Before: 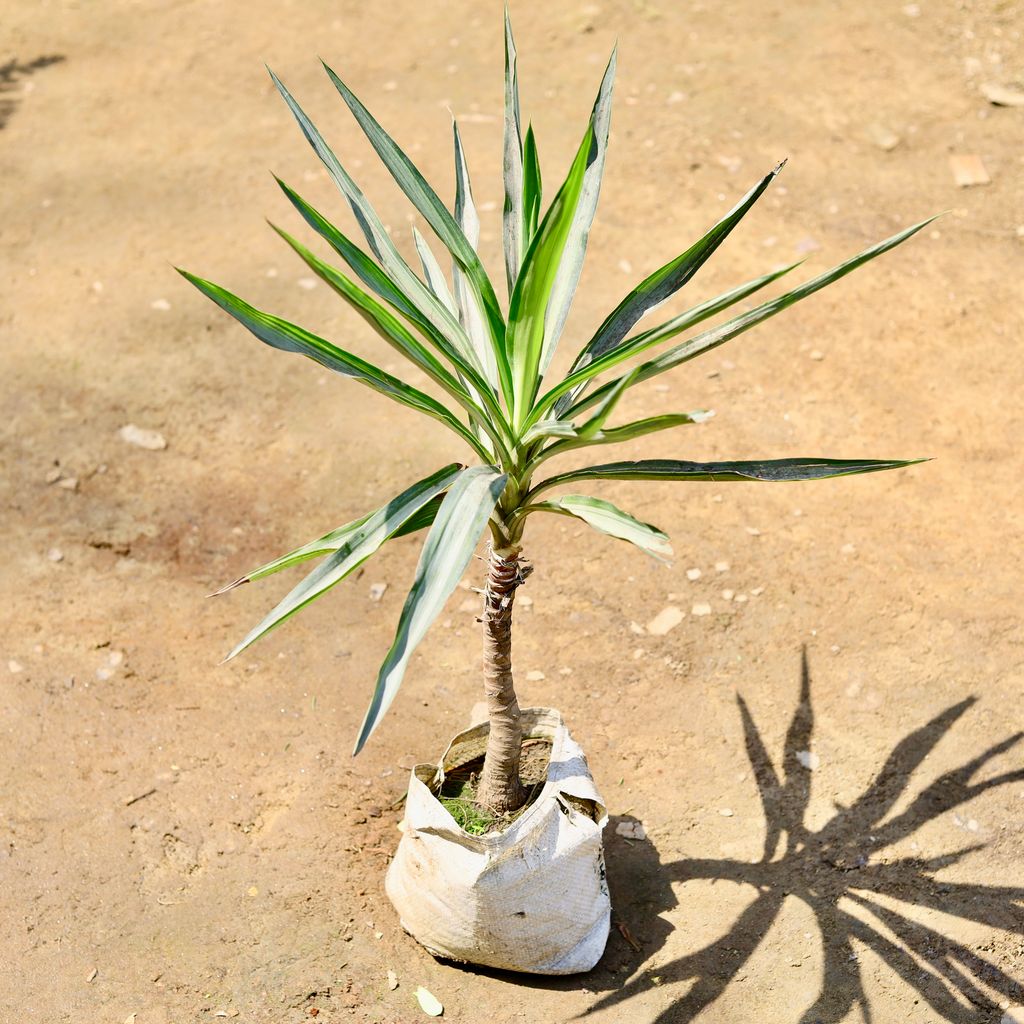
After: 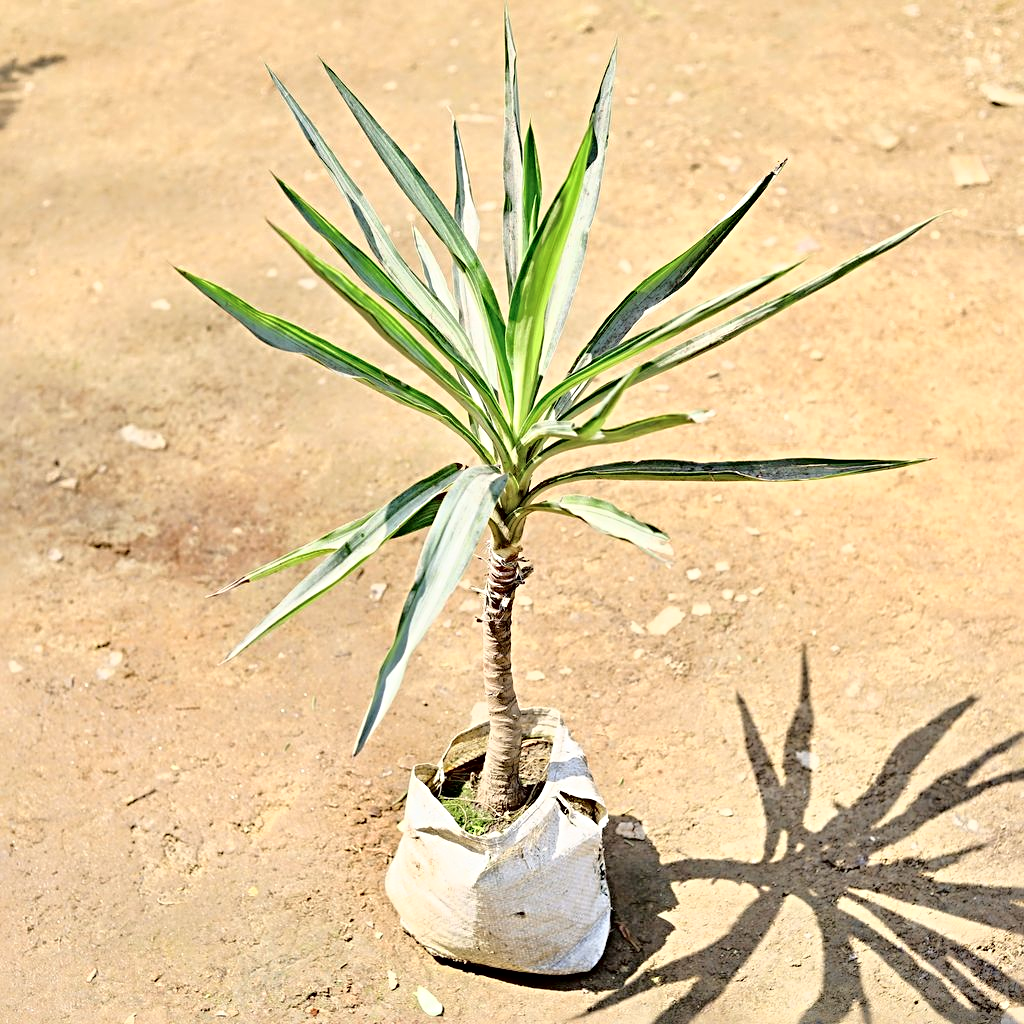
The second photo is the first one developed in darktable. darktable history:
tone curve: curves: ch0 [(0, 0) (0.003, 0.007) (0.011, 0.011) (0.025, 0.021) (0.044, 0.04) (0.069, 0.07) (0.1, 0.129) (0.136, 0.187) (0.177, 0.254) (0.224, 0.325) (0.277, 0.398) (0.335, 0.461) (0.399, 0.513) (0.468, 0.571) (0.543, 0.624) (0.623, 0.69) (0.709, 0.777) (0.801, 0.86) (0.898, 0.953) (1, 1)], color space Lab, independent channels, preserve colors none
sharpen: radius 4.87
